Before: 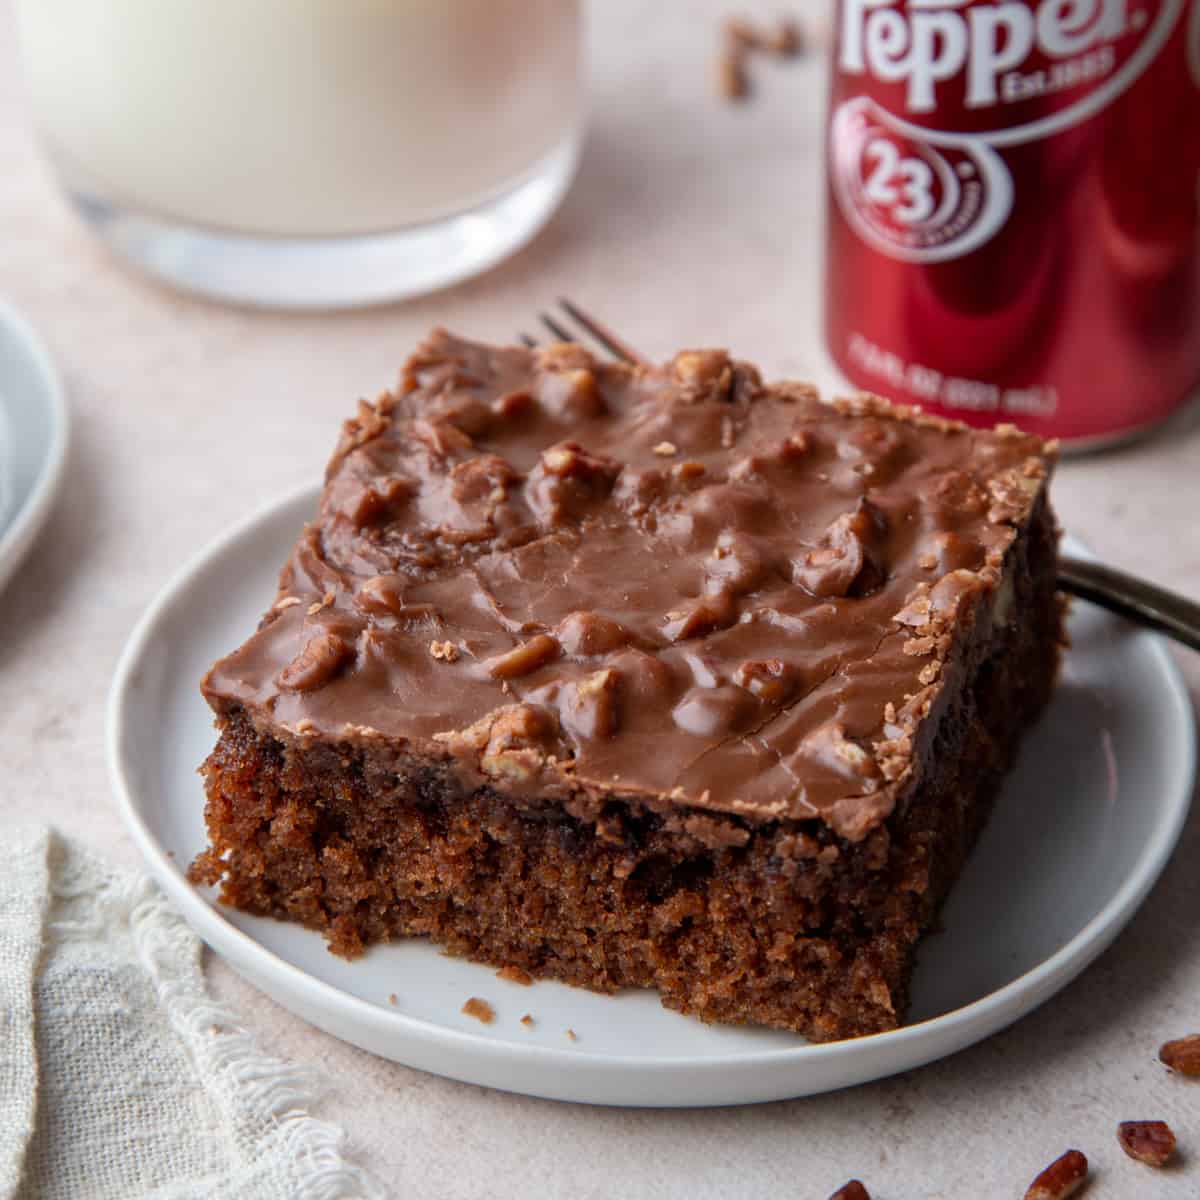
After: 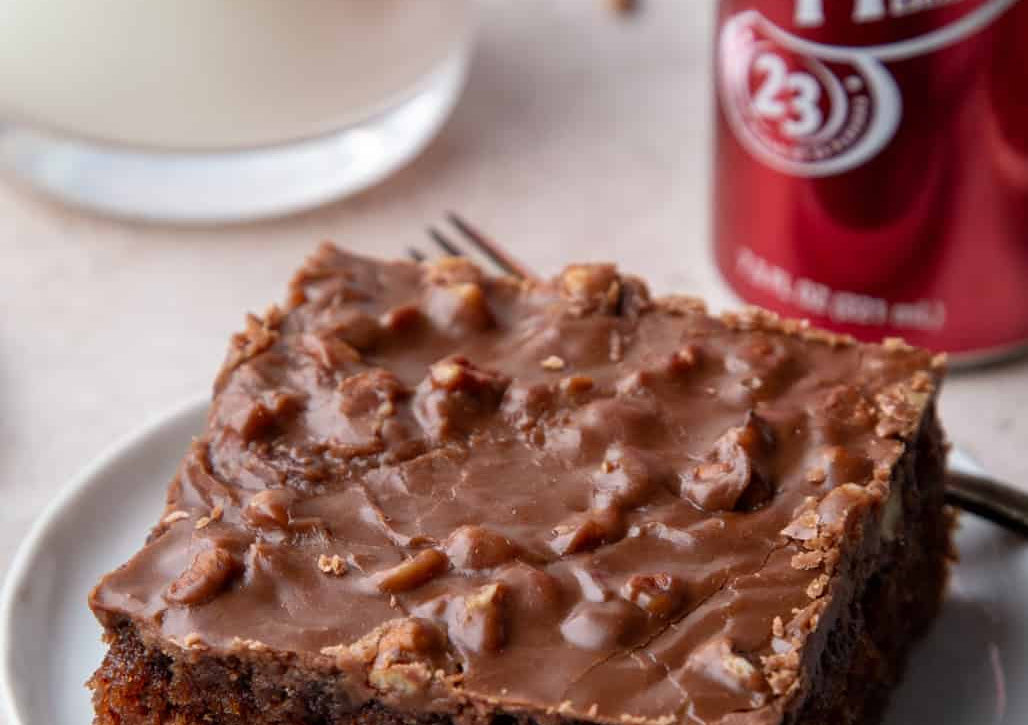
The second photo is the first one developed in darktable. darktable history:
crop and rotate: left 9.345%, top 7.22%, right 4.982%, bottom 32.331%
